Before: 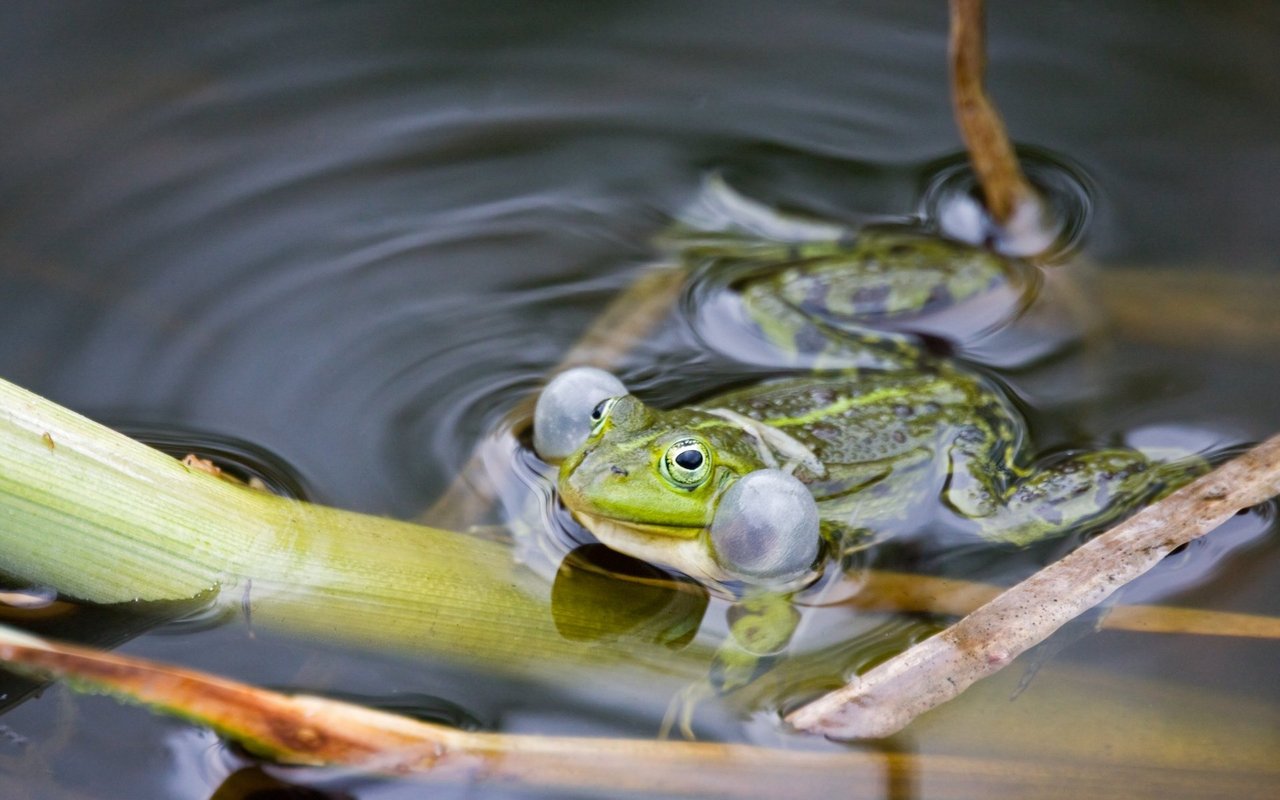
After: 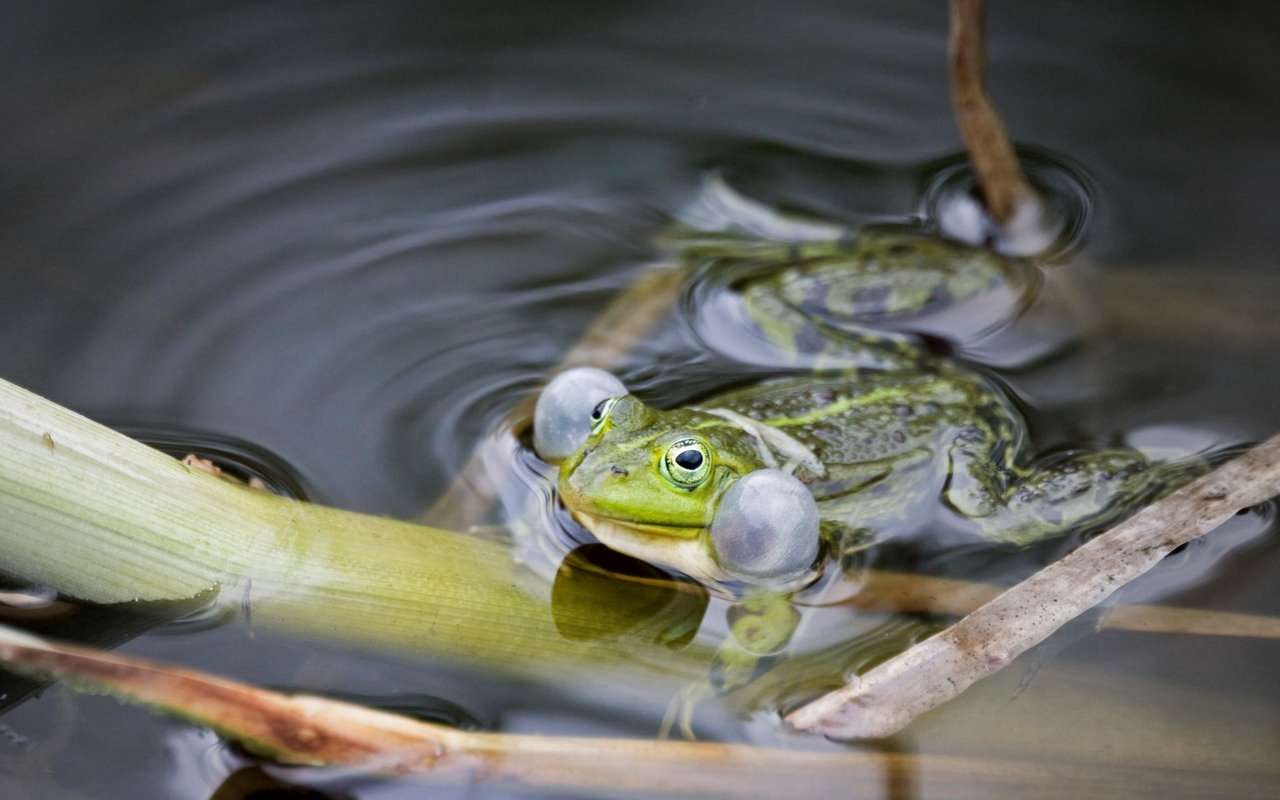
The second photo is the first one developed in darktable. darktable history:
shadows and highlights: shadows -40.15, highlights 62.88, soften with gaussian
vignetting: fall-off start 18.21%, fall-off radius 137.95%, brightness -0.207, center (-0.078, 0.066), width/height ratio 0.62, shape 0.59
exposure: black level correction 0.002, compensate highlight preservation false
